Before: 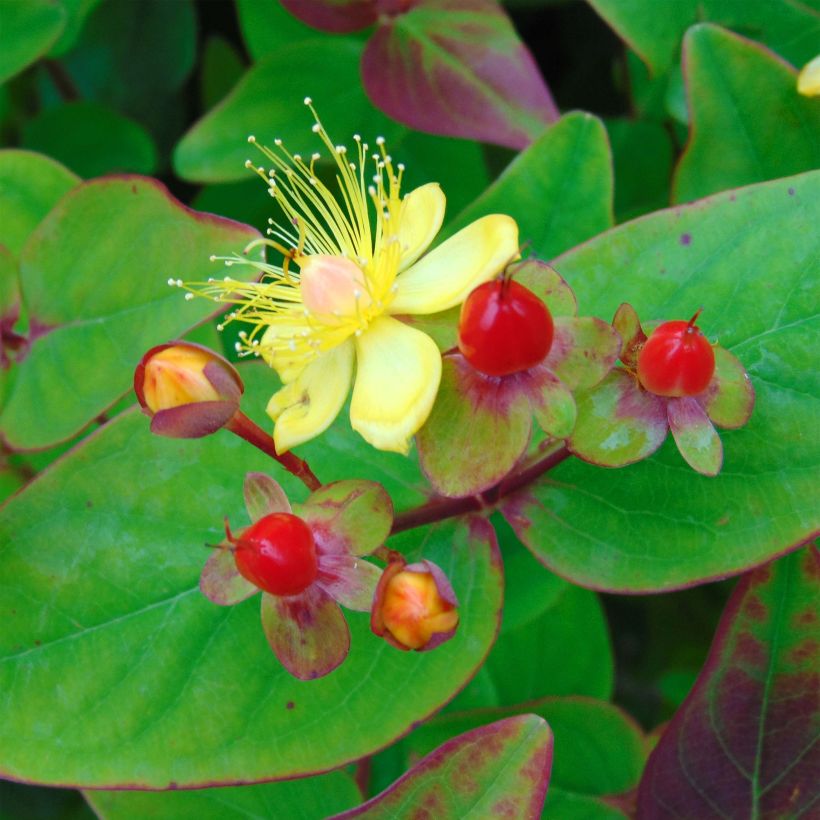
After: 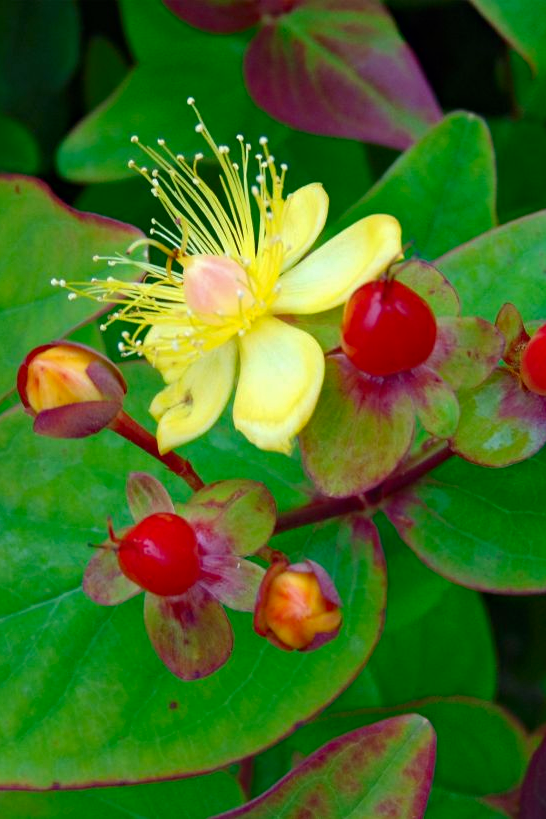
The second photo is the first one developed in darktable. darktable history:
crop and rotate: left 14.371%, right 18.937%
contrast brightness saturation: brightness -0.087
haze removal: compatibility mode true, adaptive false
